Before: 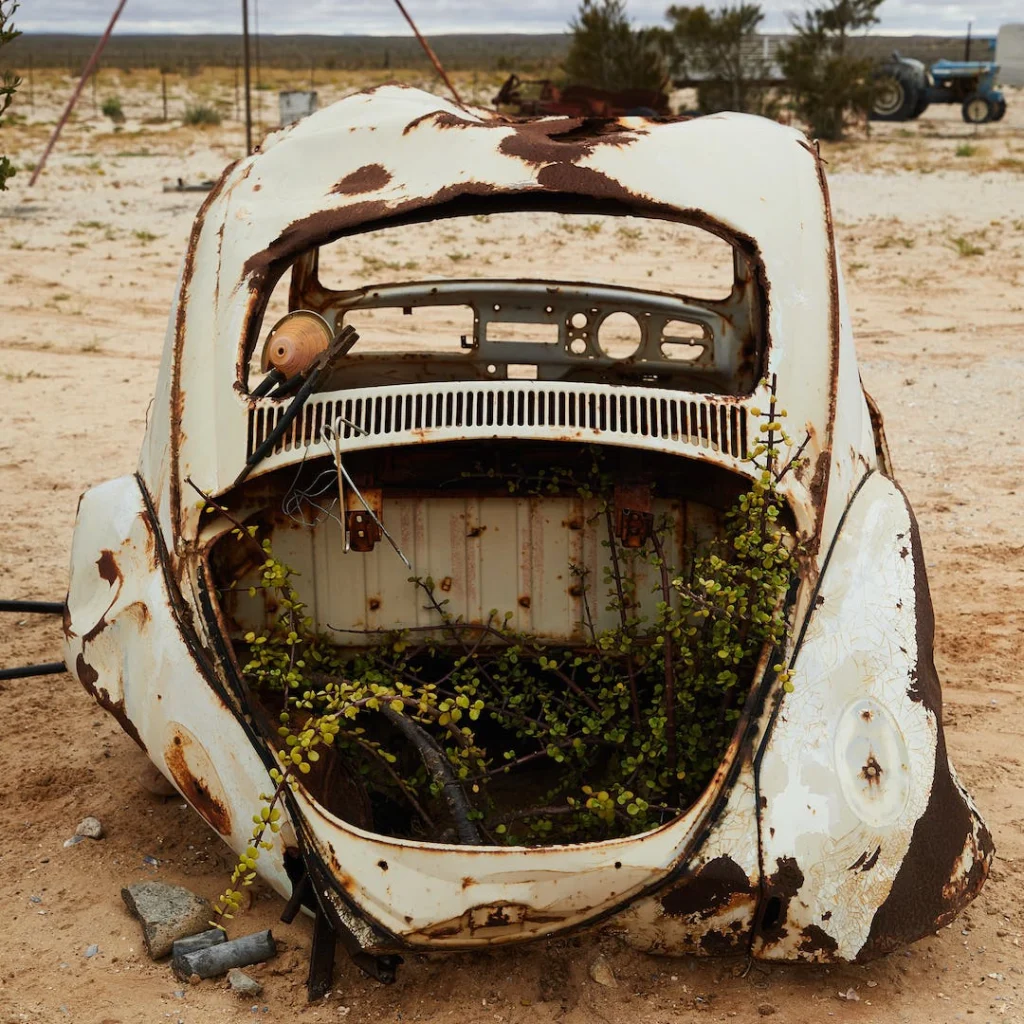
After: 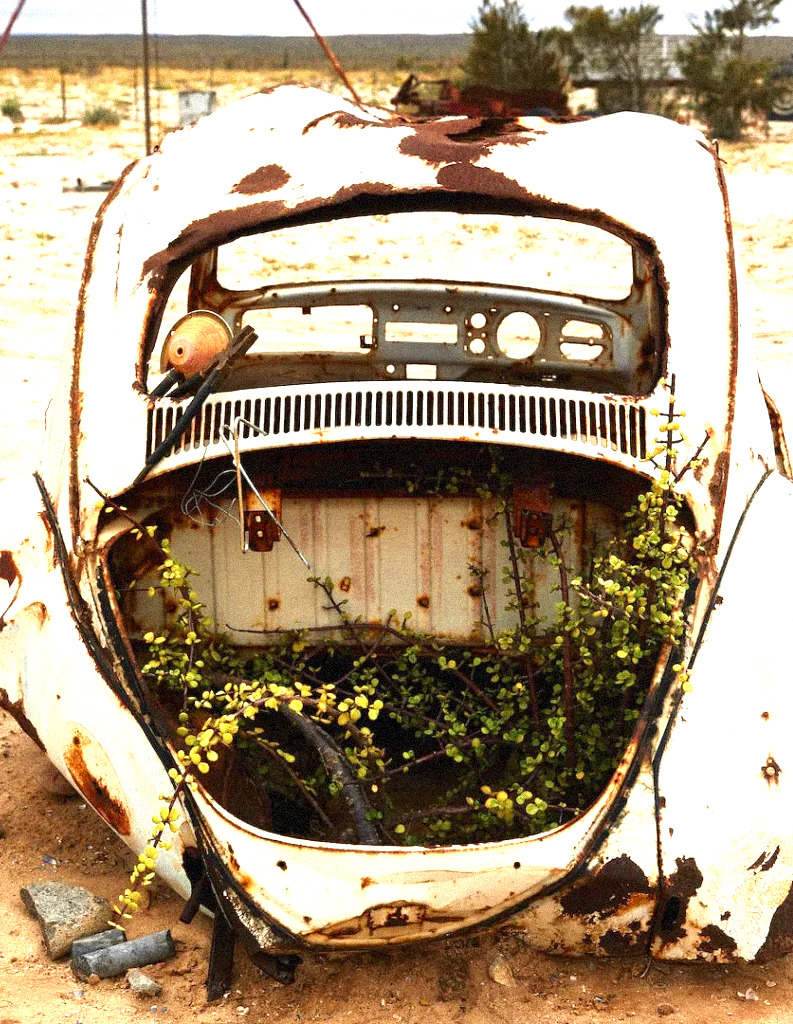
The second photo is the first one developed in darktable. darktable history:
crop: left 9.88%, right 12.664%
color zones: curves: ch0 [(0.004, 0.305) (0.261, 0.623) (0.389, 0.399) (0.708, 0.571) (0.947, 0.34)]; ch1 [(0.025, 0.645) (0.229, 0.584) (0.326, 0.551) (0.484, 0.262) (0.757, 0.643)]
grain: strength 35%, mid-tones bias 0%
tone equalizer: -8 EV -1.84 EV, -7 EV -1.16 EV, -6 EV -1.62 EV, smoothing diameter 25%, edges refinement/feathering 10, preserve details guided filter
exposure: black level correction 0, exposure 1.1 EV, compensate exposure bias true, compensate highlight preservation false
